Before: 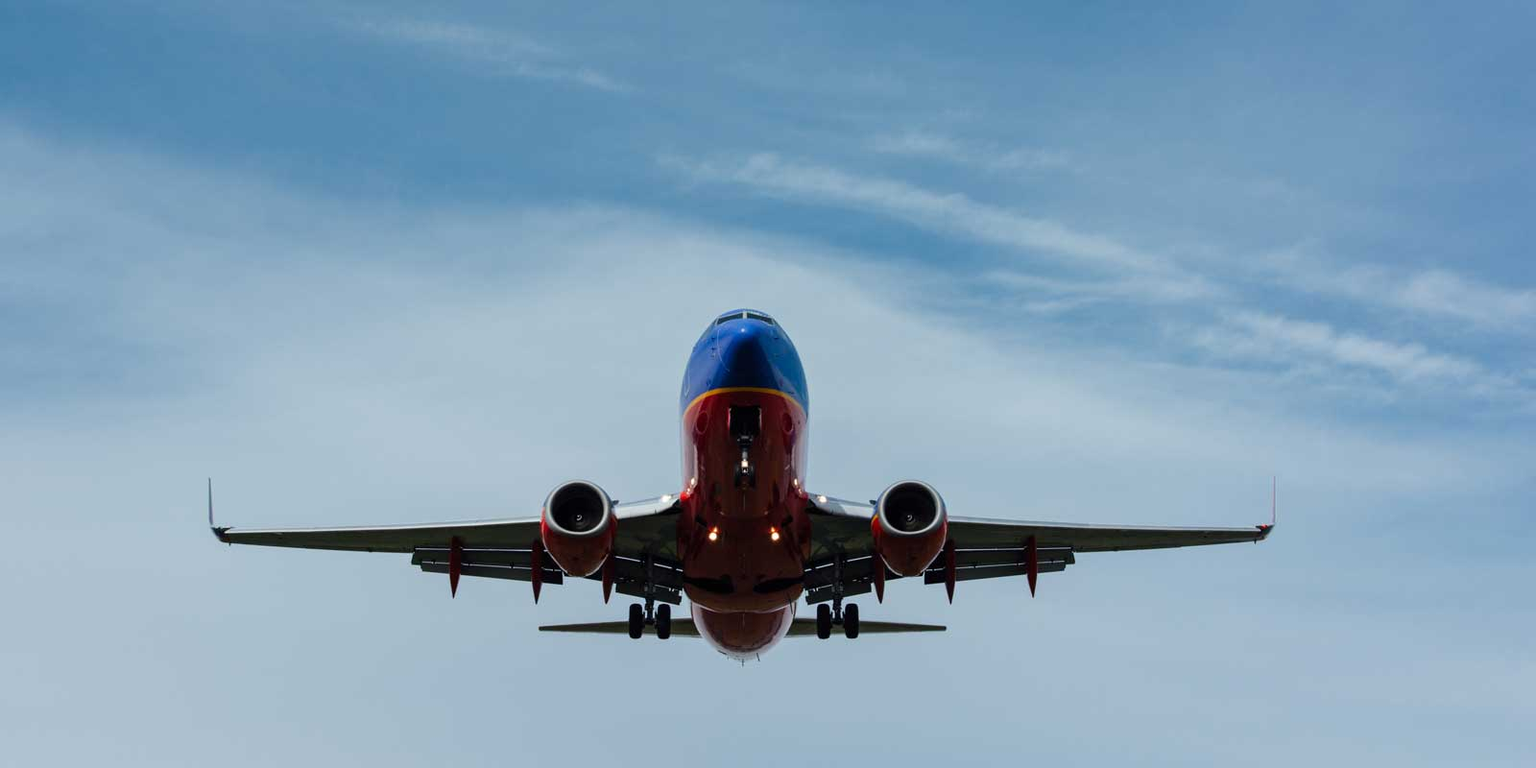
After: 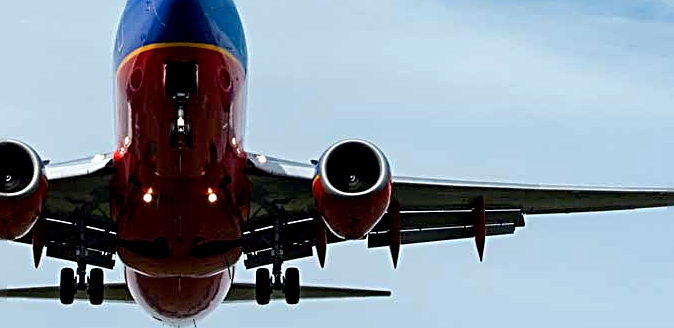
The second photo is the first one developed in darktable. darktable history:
sharpen: radius 2.676, amount 0.669
crop: left 37.221%, top 45.169%, right 20.63%, bottom 13.777%
exposure: black level correction 0.005, exposure 0.417 EV, compensate highlight preservation false
